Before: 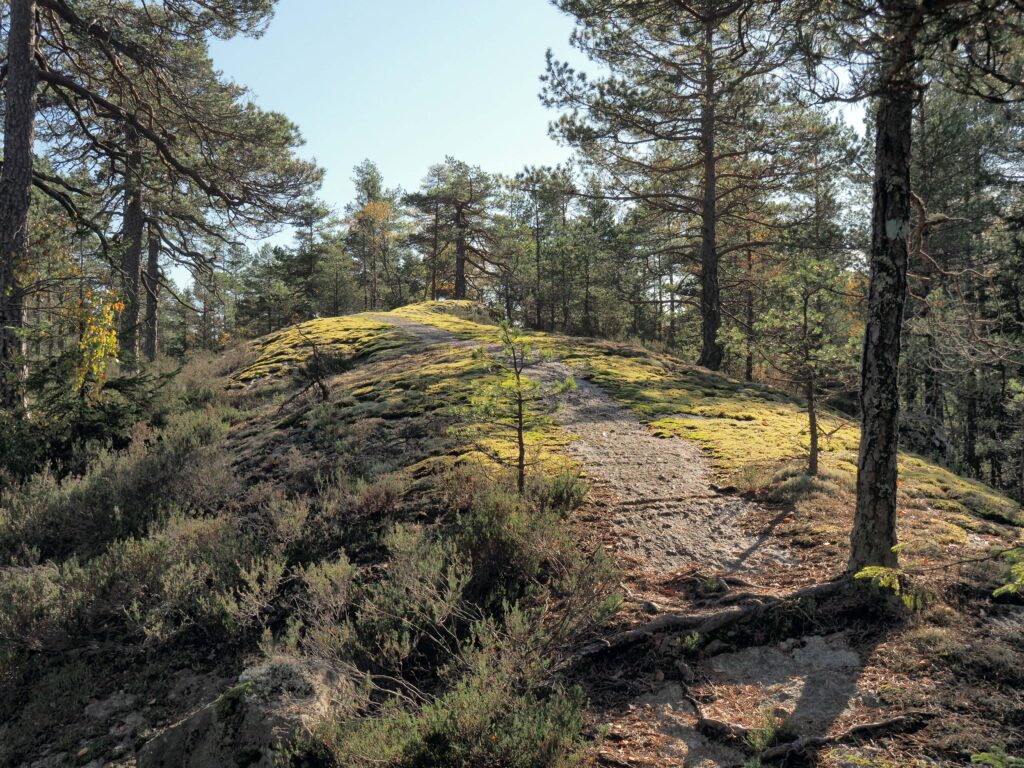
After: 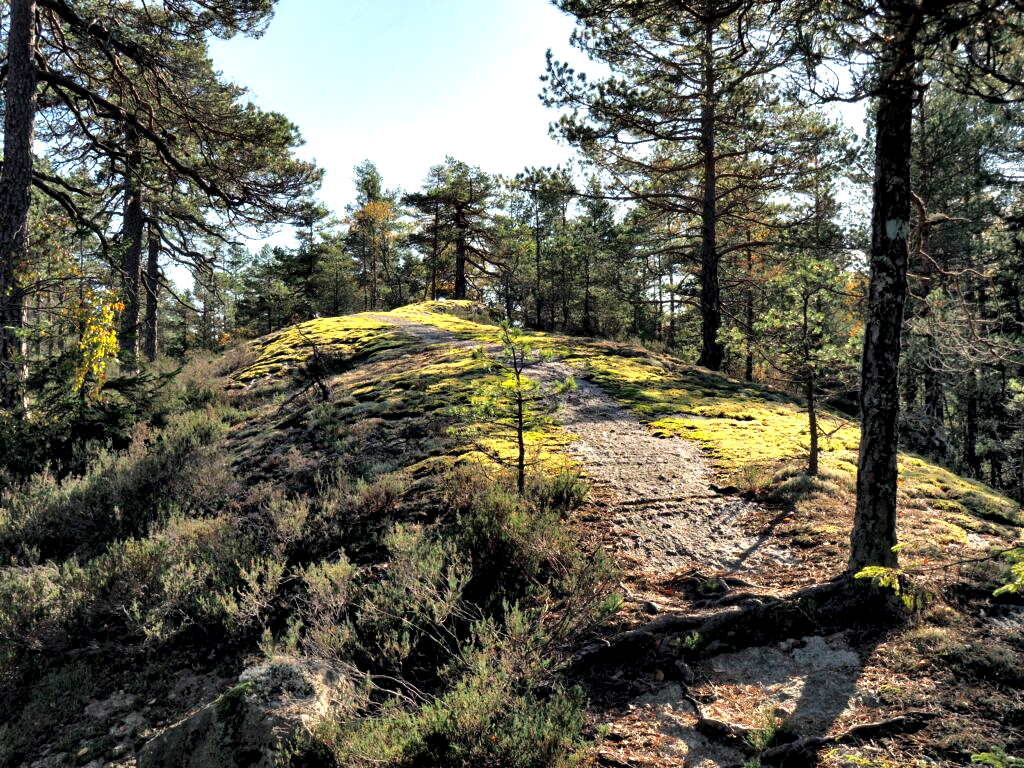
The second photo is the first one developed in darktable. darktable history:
color balance rgb: shadows lift › chroma 1.006%, shadows lift › hue 241.71°, perceptual saturation grading › global saturation -0.038%, global vibrance 30.294%, contrast 10.365%
contrast equalizer: octaves 7, y [[0.6 ×6], [0.55 ×6], [0 ×6], [0 ×6], [0 ×6]]
